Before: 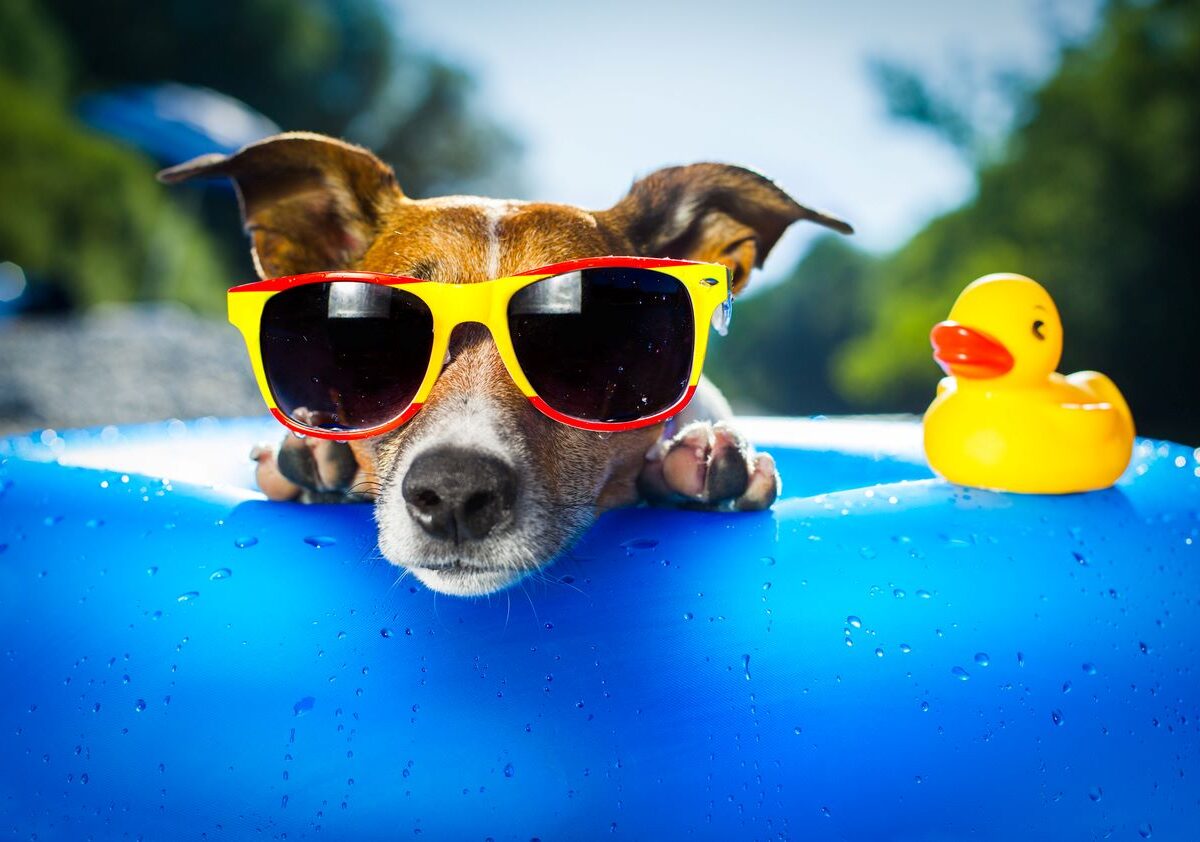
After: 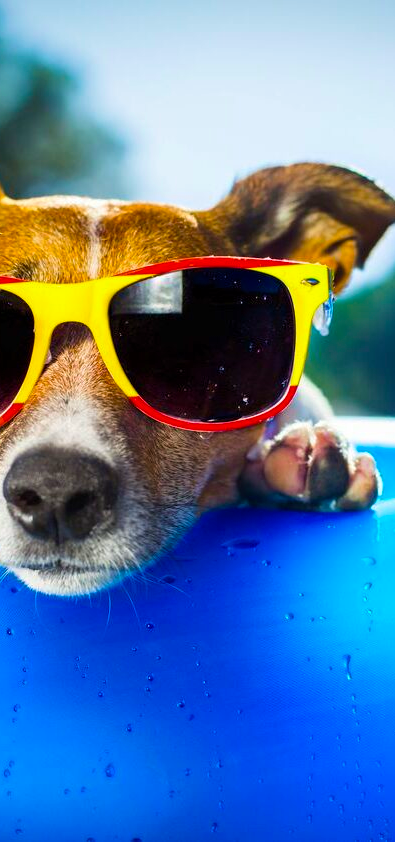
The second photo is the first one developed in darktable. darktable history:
velvia: on, module defaults
color balance rgb: perceptual saturation grading › global saturation 29.737%
crop: left 33.279%, right 33.722%
